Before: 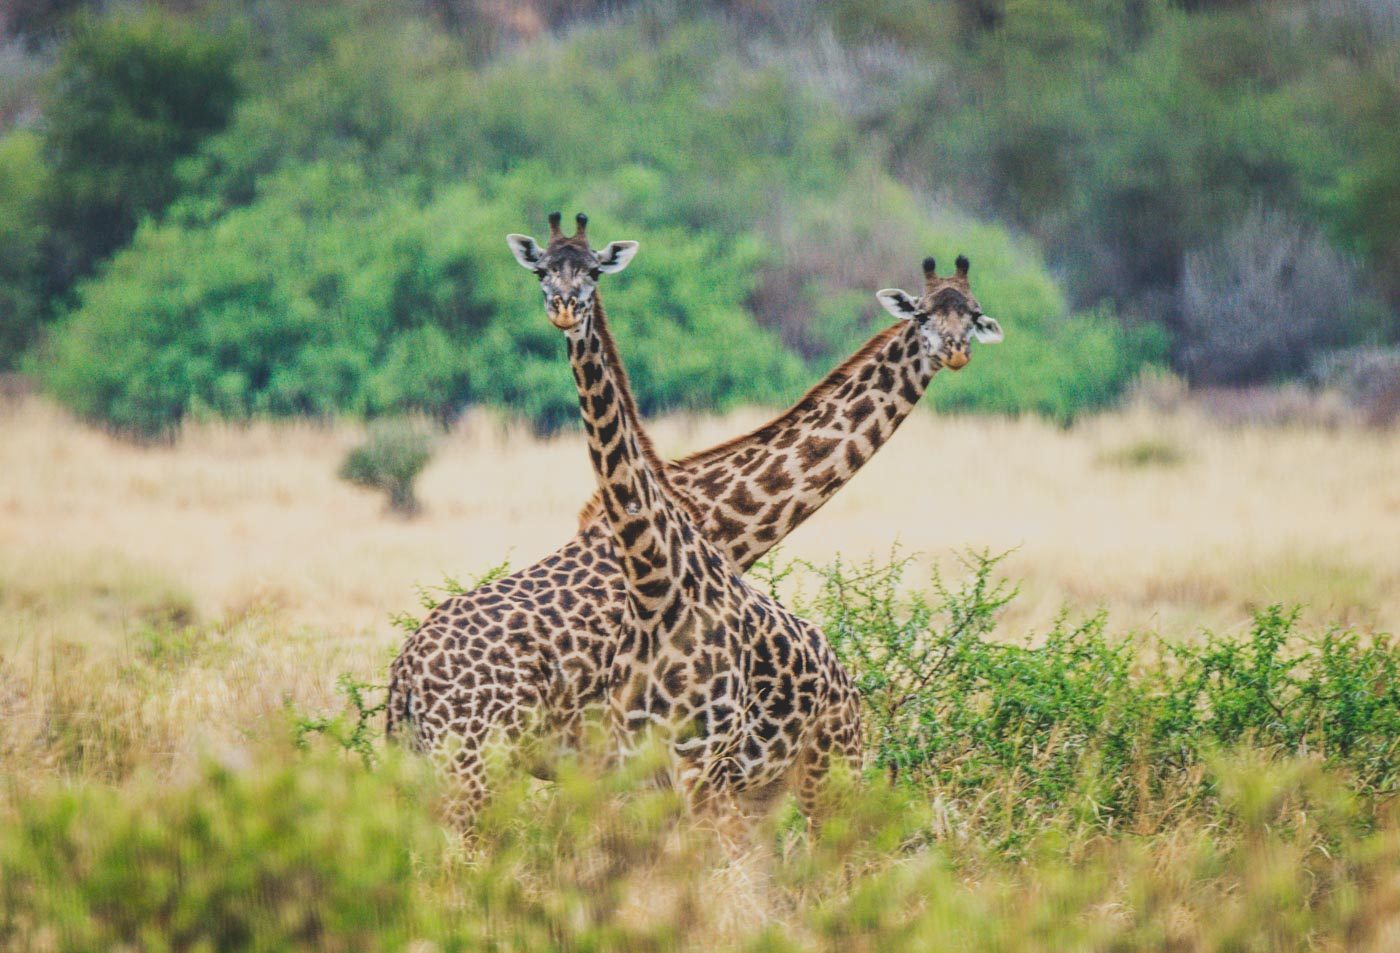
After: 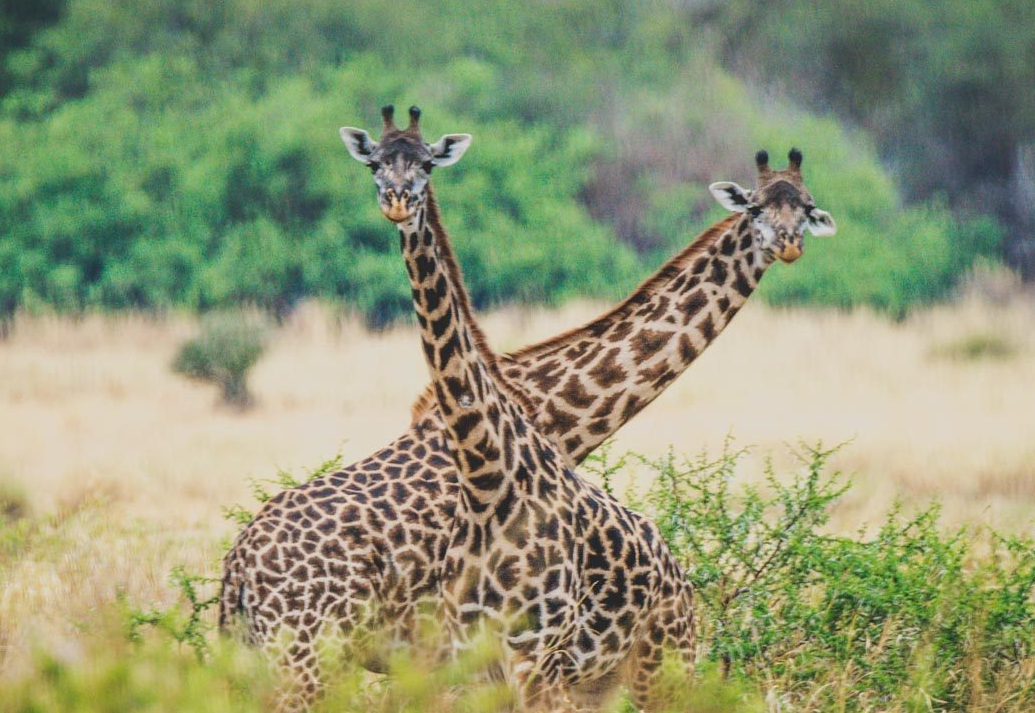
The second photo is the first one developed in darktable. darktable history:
crop and rotate: left 11.984%, top 11.422%, right 14.026%, bottom 13.68%
